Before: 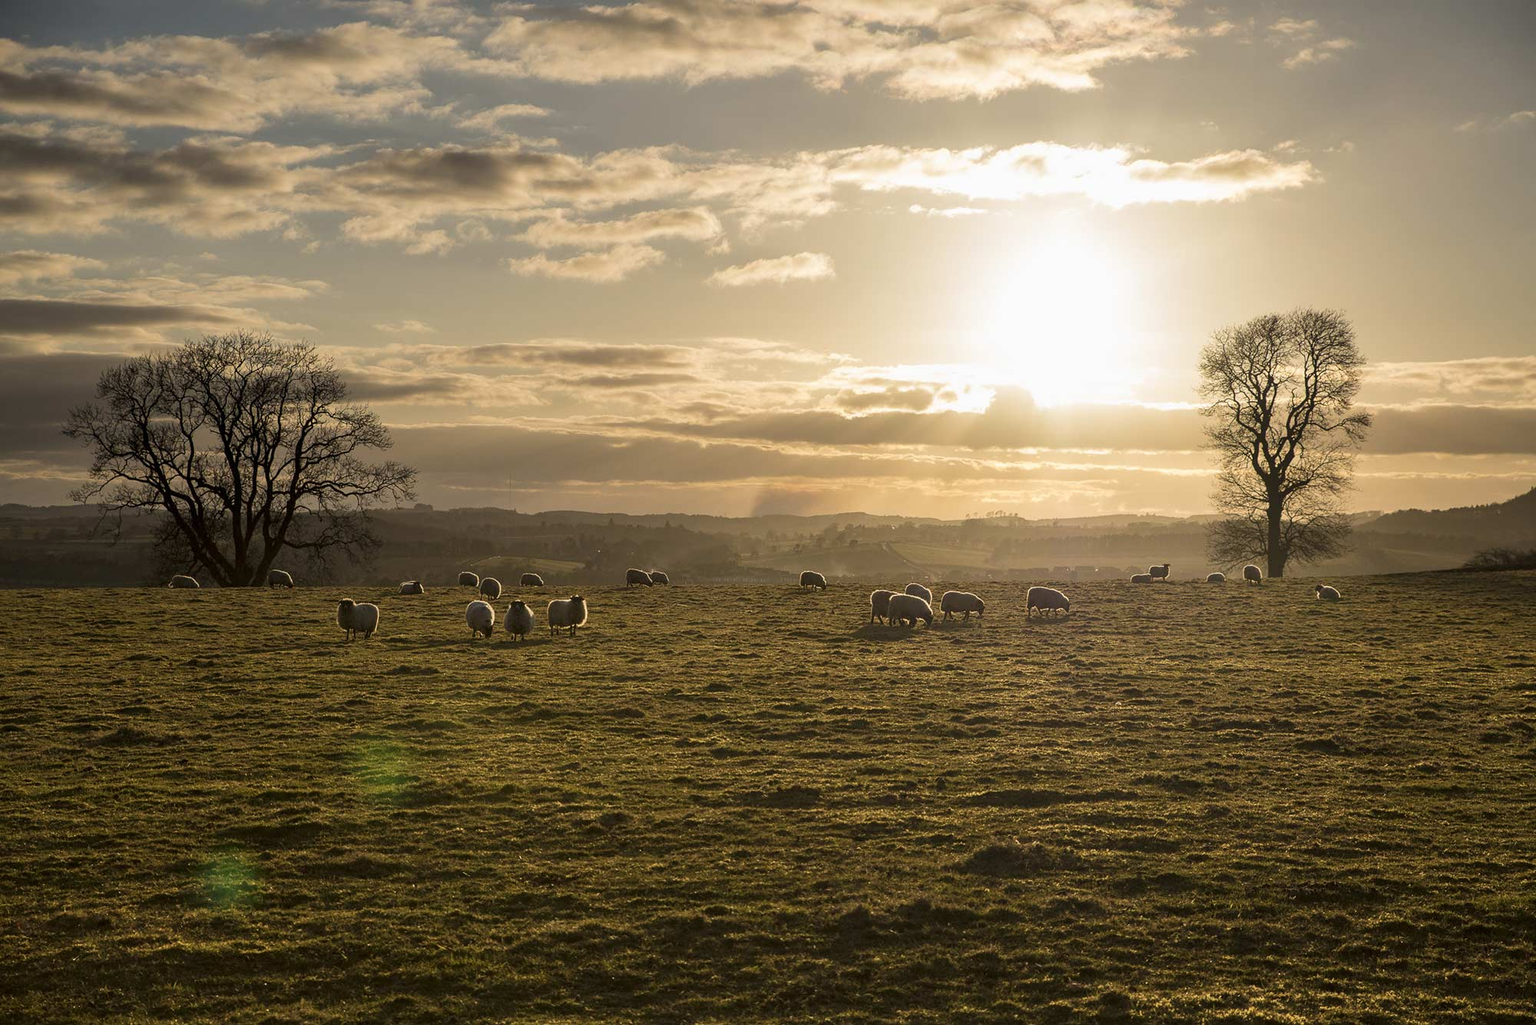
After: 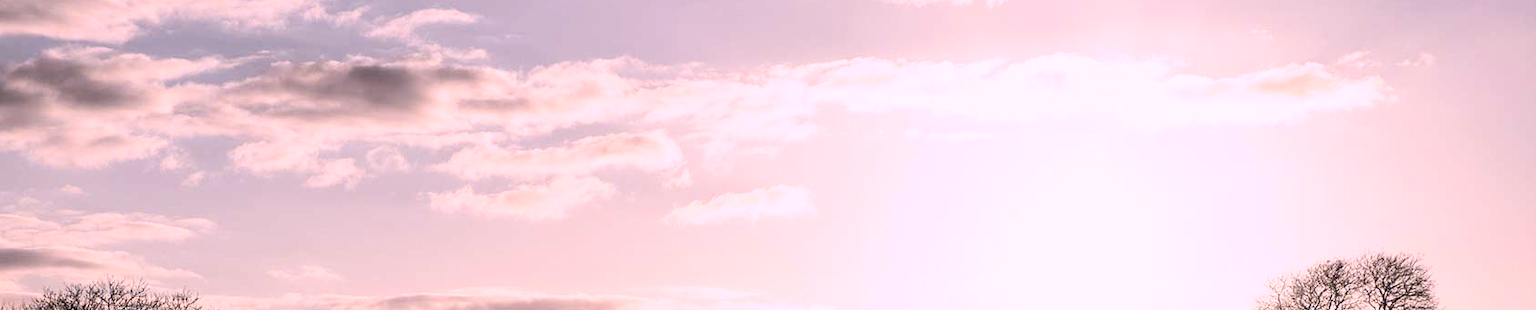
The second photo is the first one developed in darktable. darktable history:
exposure: compensate exposure bias true, compensate highlight preservation false
crop and rotate: left 9.67%, top 9.447%, right 6.198%, bottom 65.045%
color correction: highlights a* 15.25, highlights b* -20.71
tone curve: curves: ch0 [(0, 0) (0.093, 0.104) (0.226, 0.291) (0.327, 0.431) (0.471, 0.648) (0.759, 0.926) (1, 1)], color space Lab, independent channels, preserve colors none
